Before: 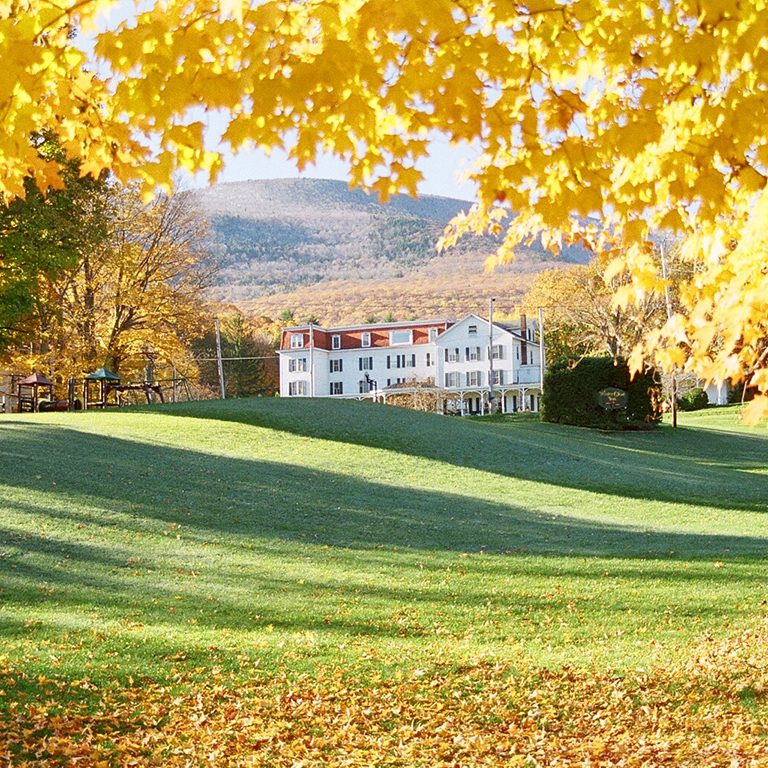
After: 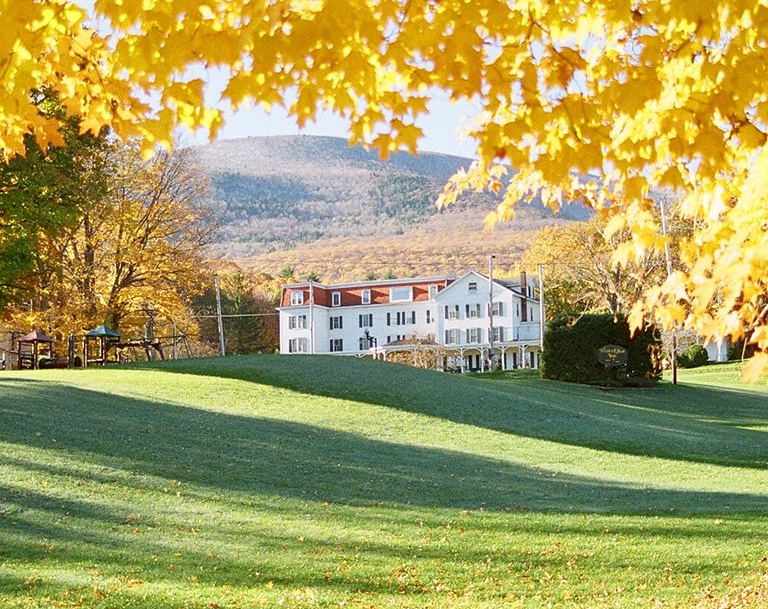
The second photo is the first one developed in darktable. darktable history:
crop and rotate: top 5.667%, bottom 14.937%
